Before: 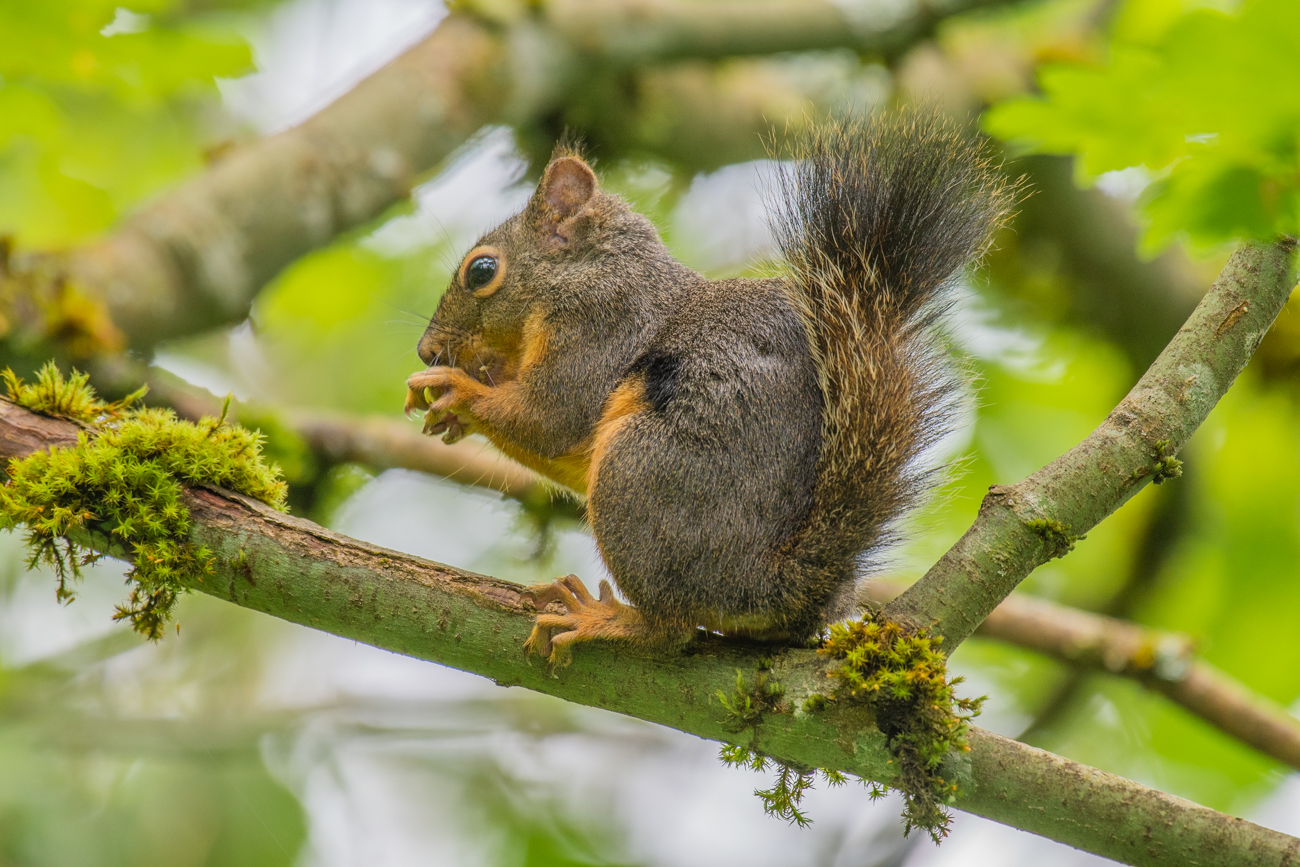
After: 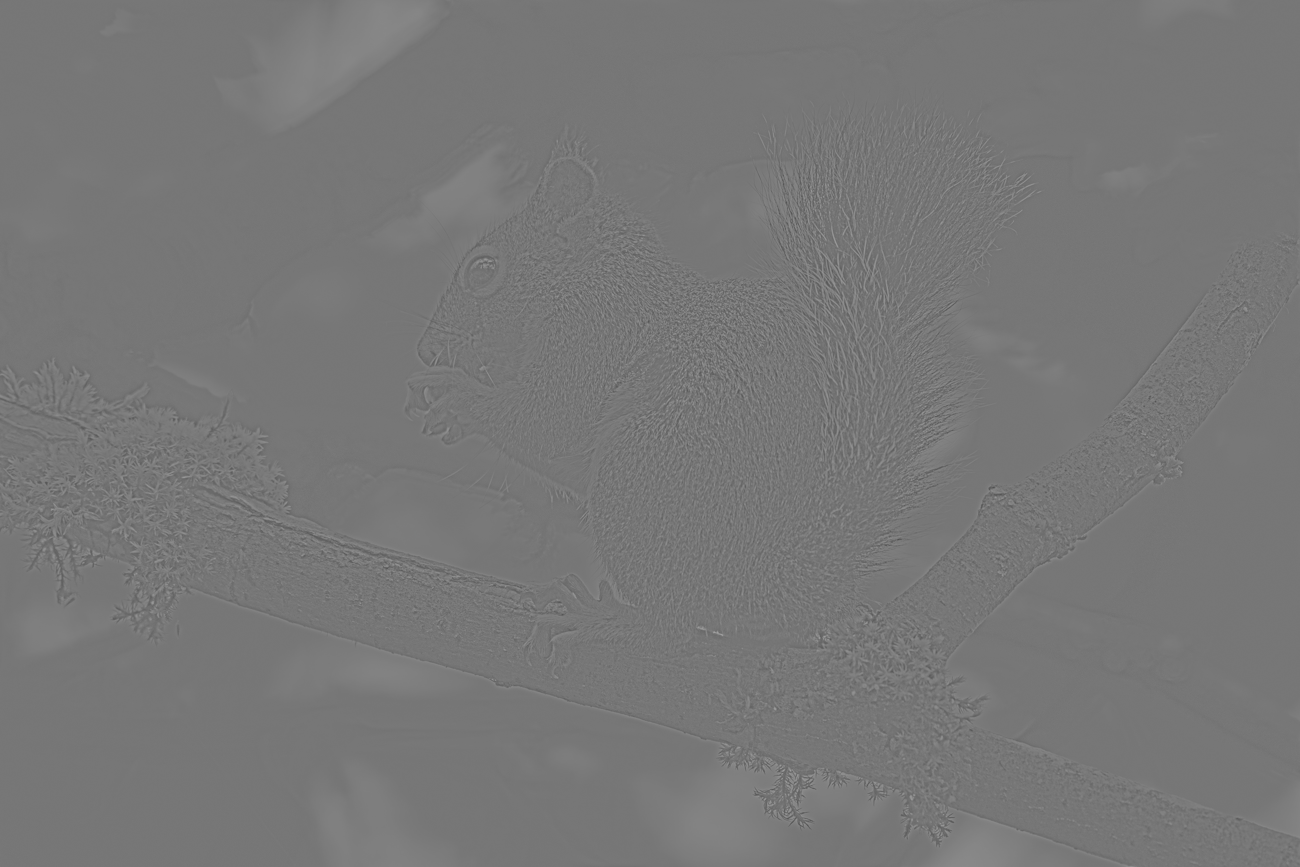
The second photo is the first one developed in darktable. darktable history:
haze removal: compatibility mode true, adaptive false
color balance rgb: perceptual saturation grading › global saturation -0.31%, global vibrance -8%, contrast -13%, saturation formula JzAzBz (2021)
highpass: sharpness 5.84%, contrast boost 8.44%
exposure: exposure 1 EV, compensate highlight preservation false
